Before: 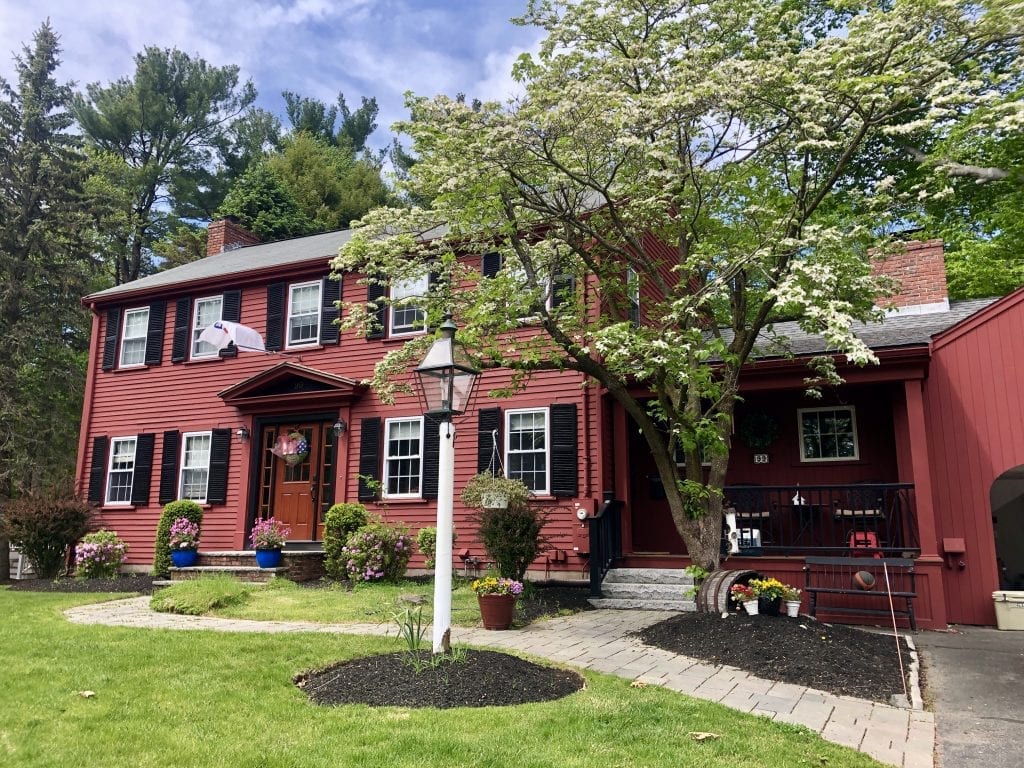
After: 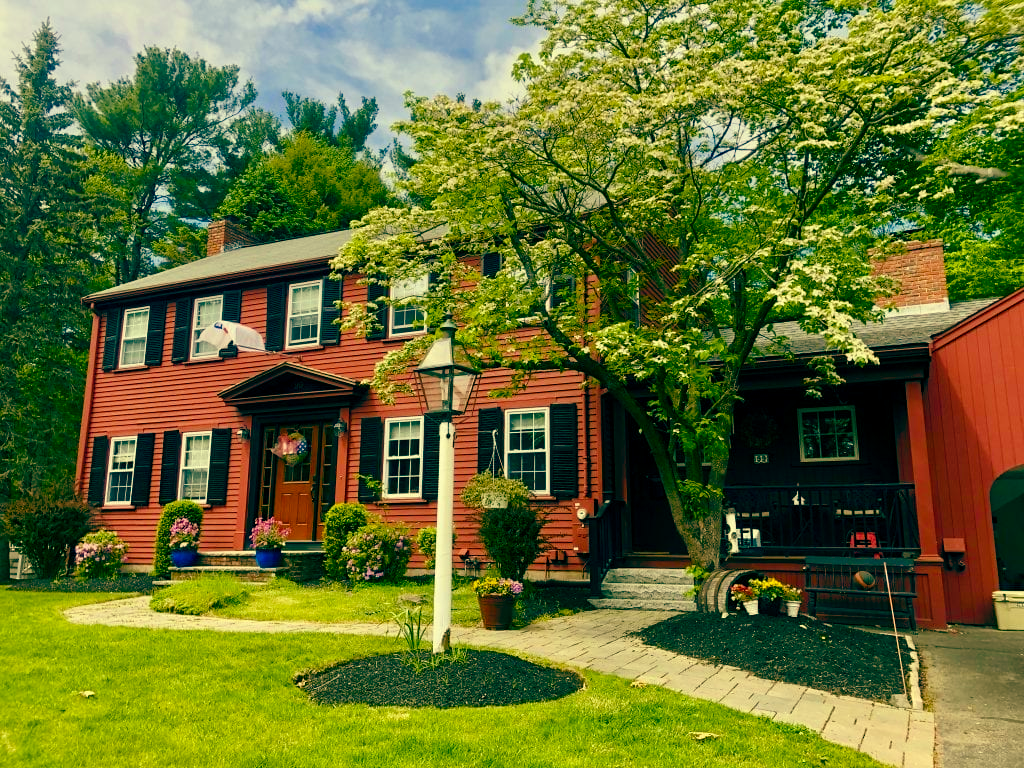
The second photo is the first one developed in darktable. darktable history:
color balance rgb: perceptual saturation grading › global saturation 20%, perceptual saturation grading › highlights -25%, perceptual saturation grading › shadows 25%, global vibrance 50%
color balance: mode lift, gamma, gain (sRGB), lift [1, 0.69, 1, 1], gamma [1, 1.482, 1, 1], gain [1, 1, 1, 0.802]
